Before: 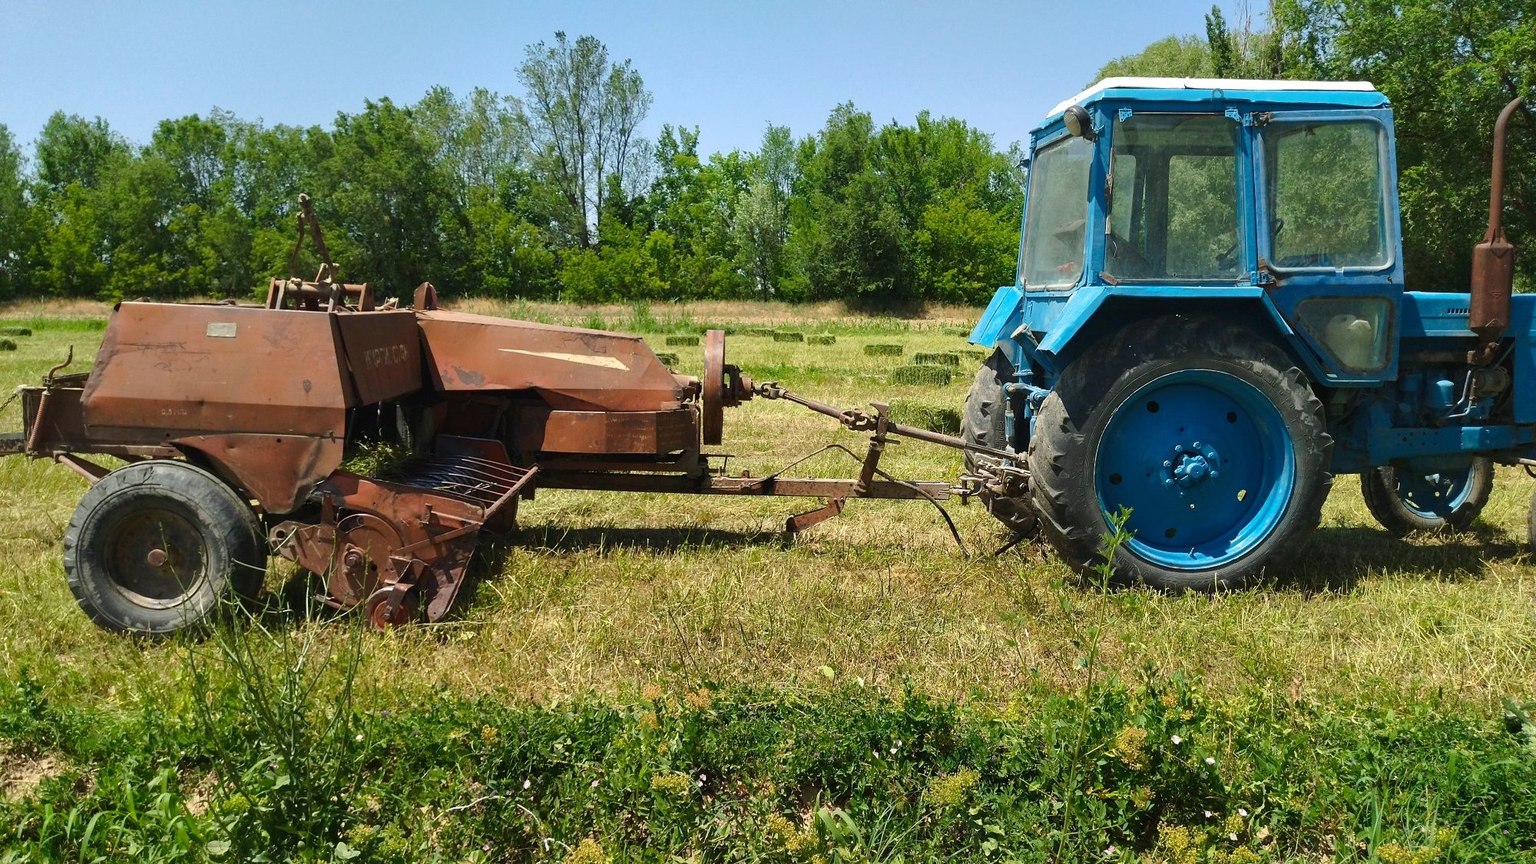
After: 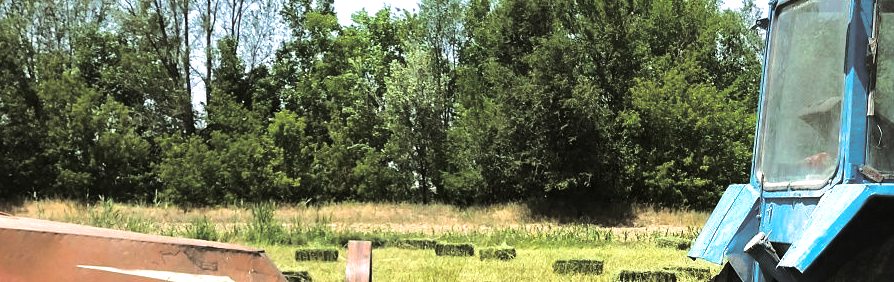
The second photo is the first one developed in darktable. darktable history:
tone equalizer: -8 EV -0.75 EV, -7 EV -0.7 EV, -6 EV -0.6 EV, -5 EV -0.4 EV, -3 EV 0.4 EV, -2 EV 0.6 EV, -1 EV 0.7 EV, +0 EV 0.75 EV, edges refinement/feathering 500, mask exposure compensation -1.57 EV, preserve details no
white balance: emerald 1
crop: left 28.64%, top 16.832%, right 26.637%, bottom 58.055%
split-toning: shadows › hue 46.8°, shadows › saturation 0.17, highlights › hue 316.8°, highlights › saturation 0.27, balance -51.82
exposure: black level correction 0, compensate exposure bias true, compensate highlight preservation false
